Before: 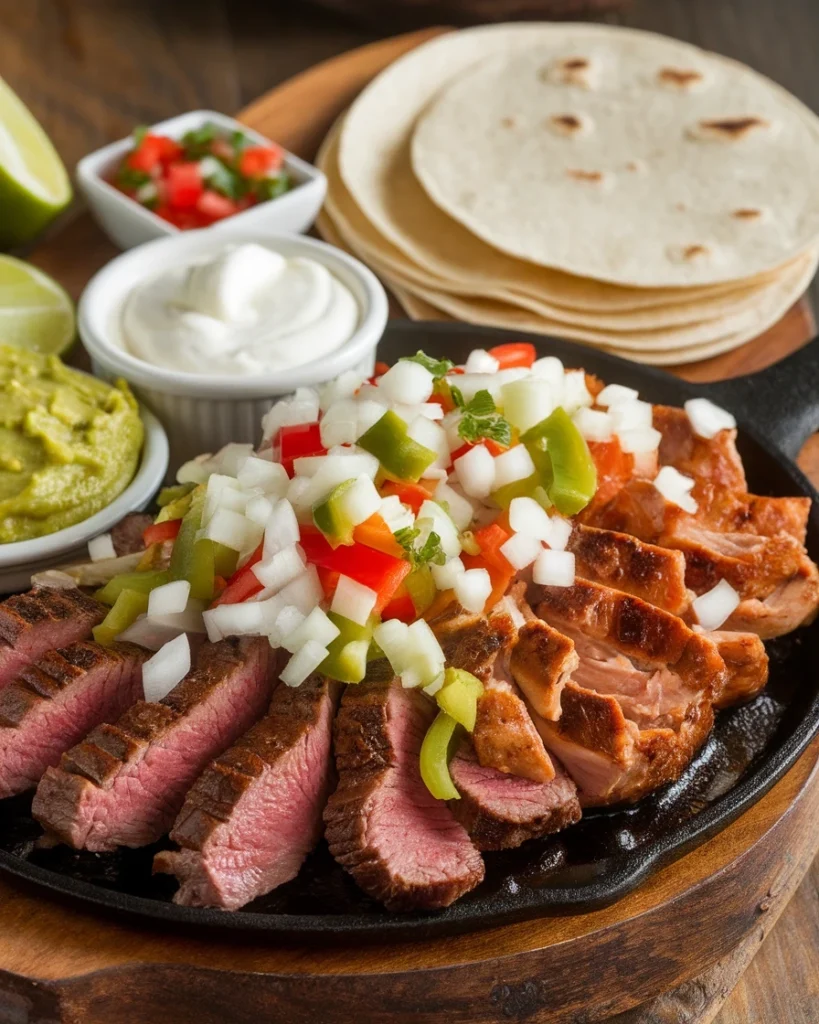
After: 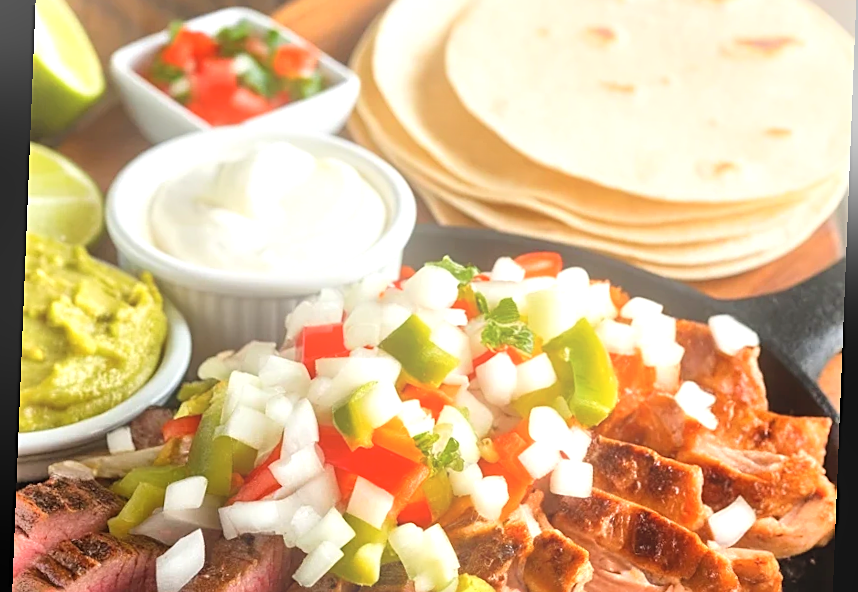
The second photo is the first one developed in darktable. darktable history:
exposure: exposure 0.64 EV, compensate highlight preservation false
sharpen: on, module defaults
tone equalizer: on, module defaults
shadows and highlights: shadows 75, highlights -25, soften with gaussian
rotate and perspective: rotation 2.27°, automatic cropping off
crop and rotate: top 10.605%, bottom 33.274%
bloom: size 15%, threshold 97%, strength 7%
